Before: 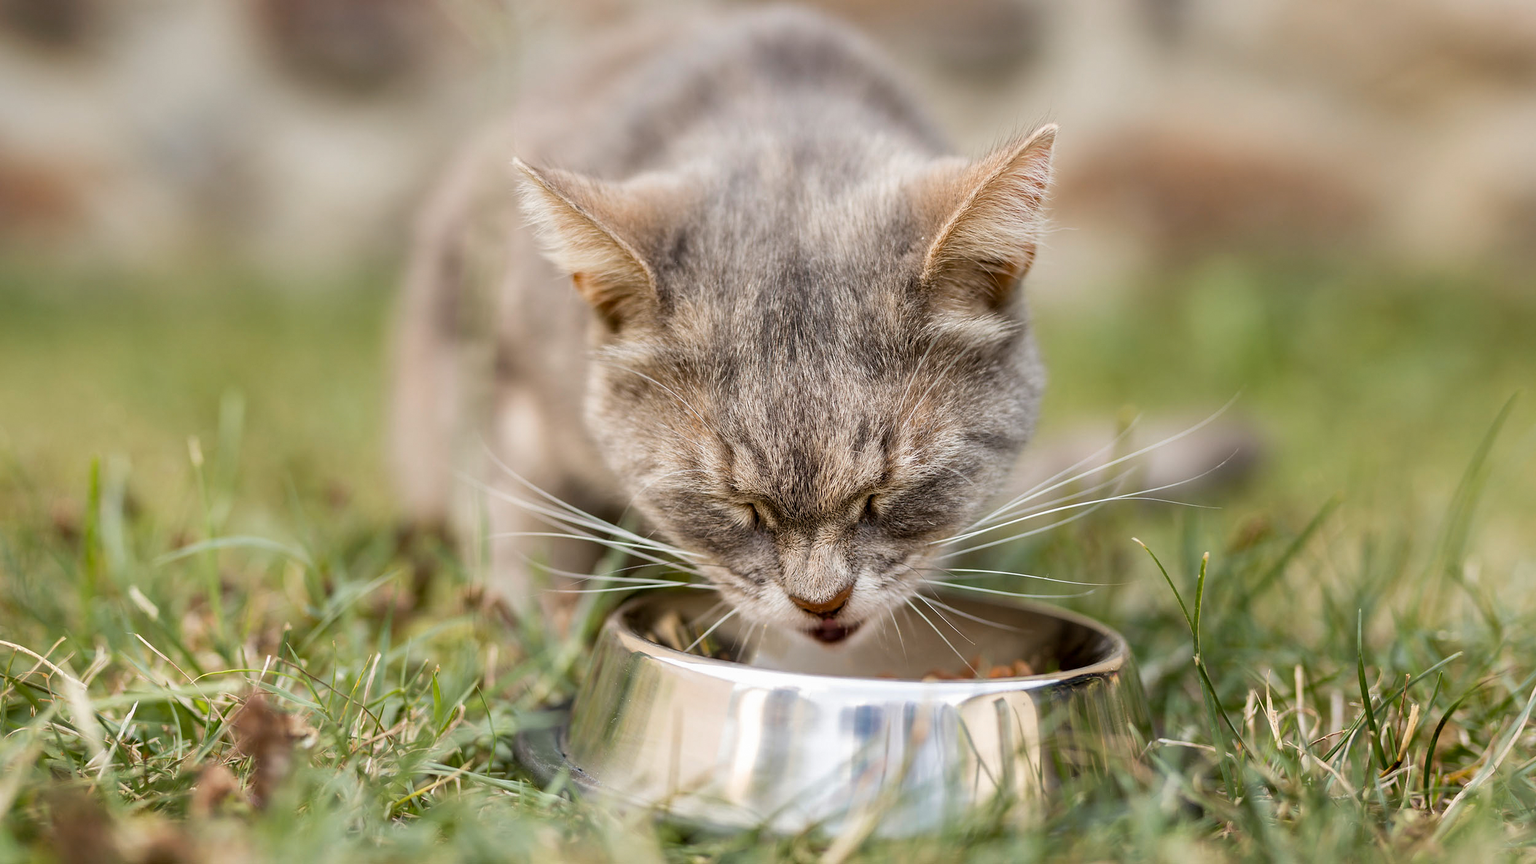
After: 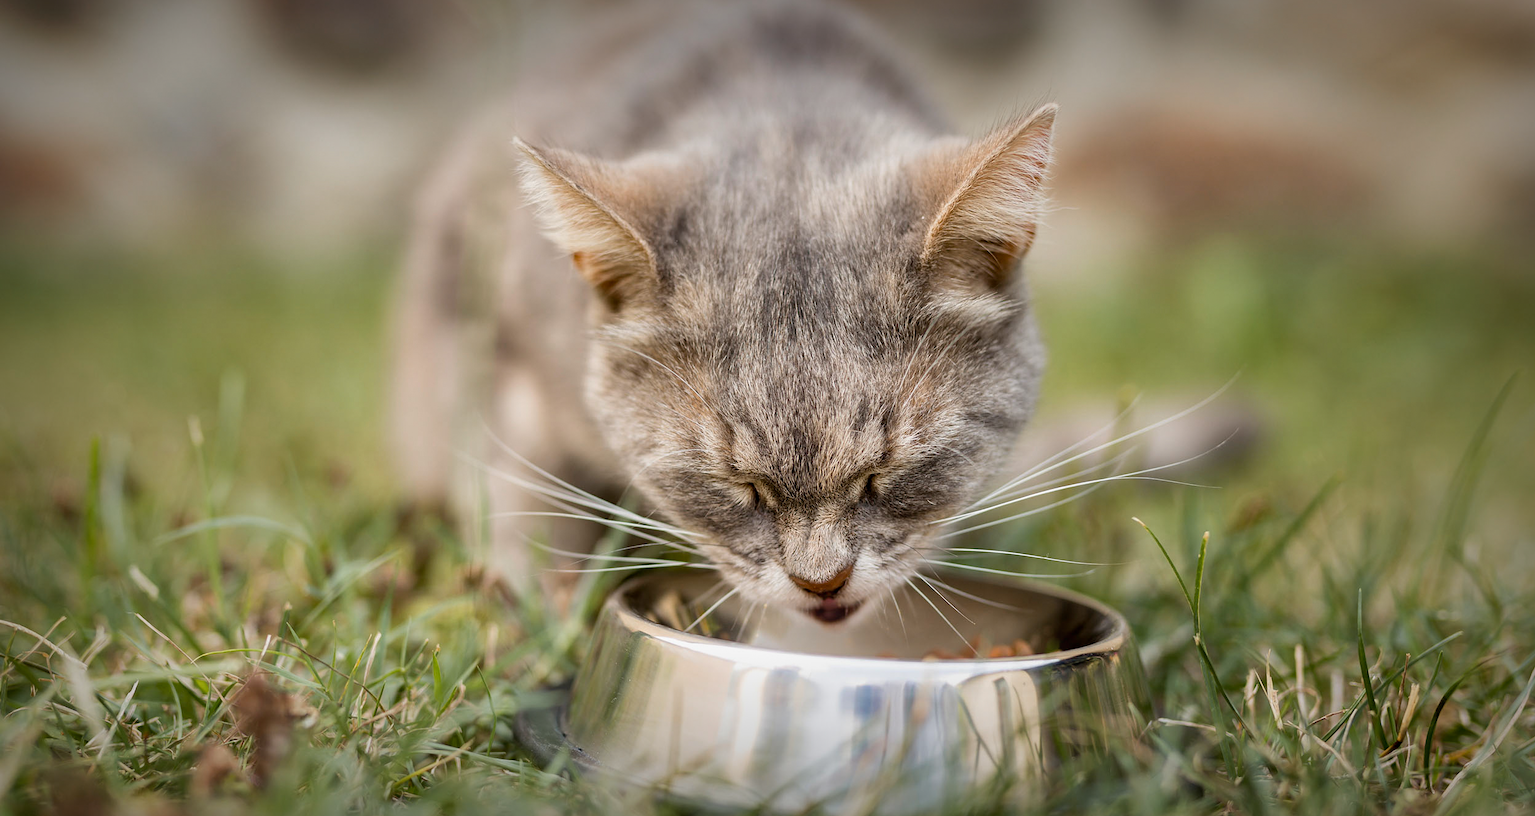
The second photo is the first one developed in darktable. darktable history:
bloom: size 9%, threshold 100%, strength 7%
crop and rotate: top 2.479%, bottom 3.018%
vignetting: fall-off start 53.2%, brightness -0.594, saturation 0, automatic ratio true, width/height ratio 1.313, shape 0.22, unbound false
